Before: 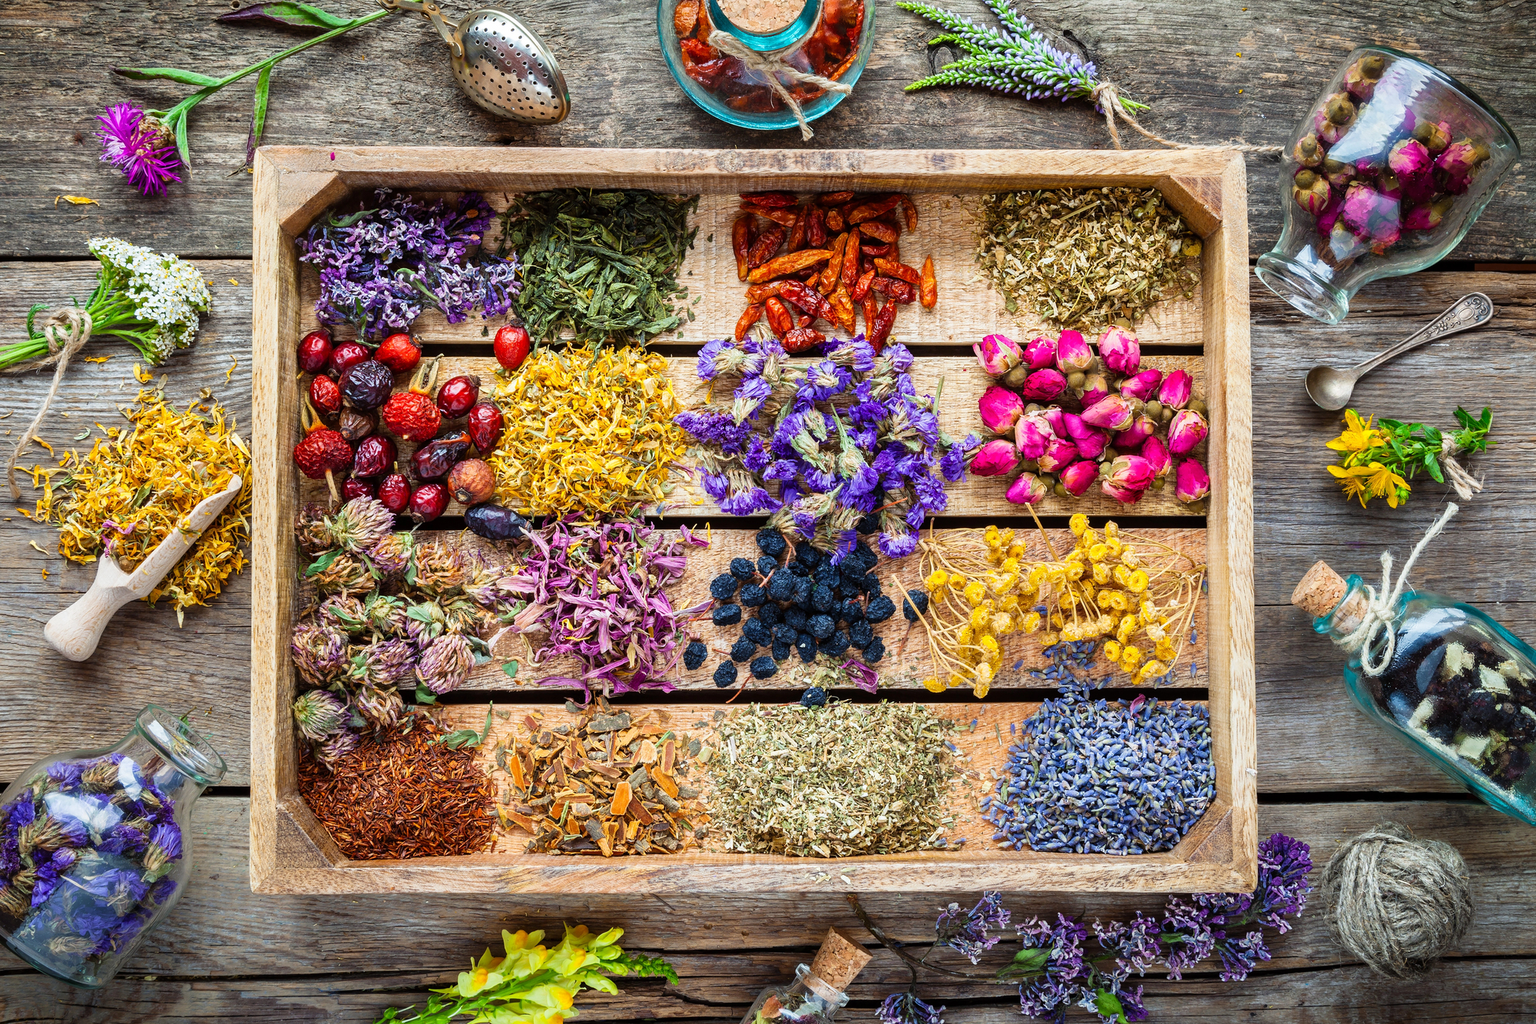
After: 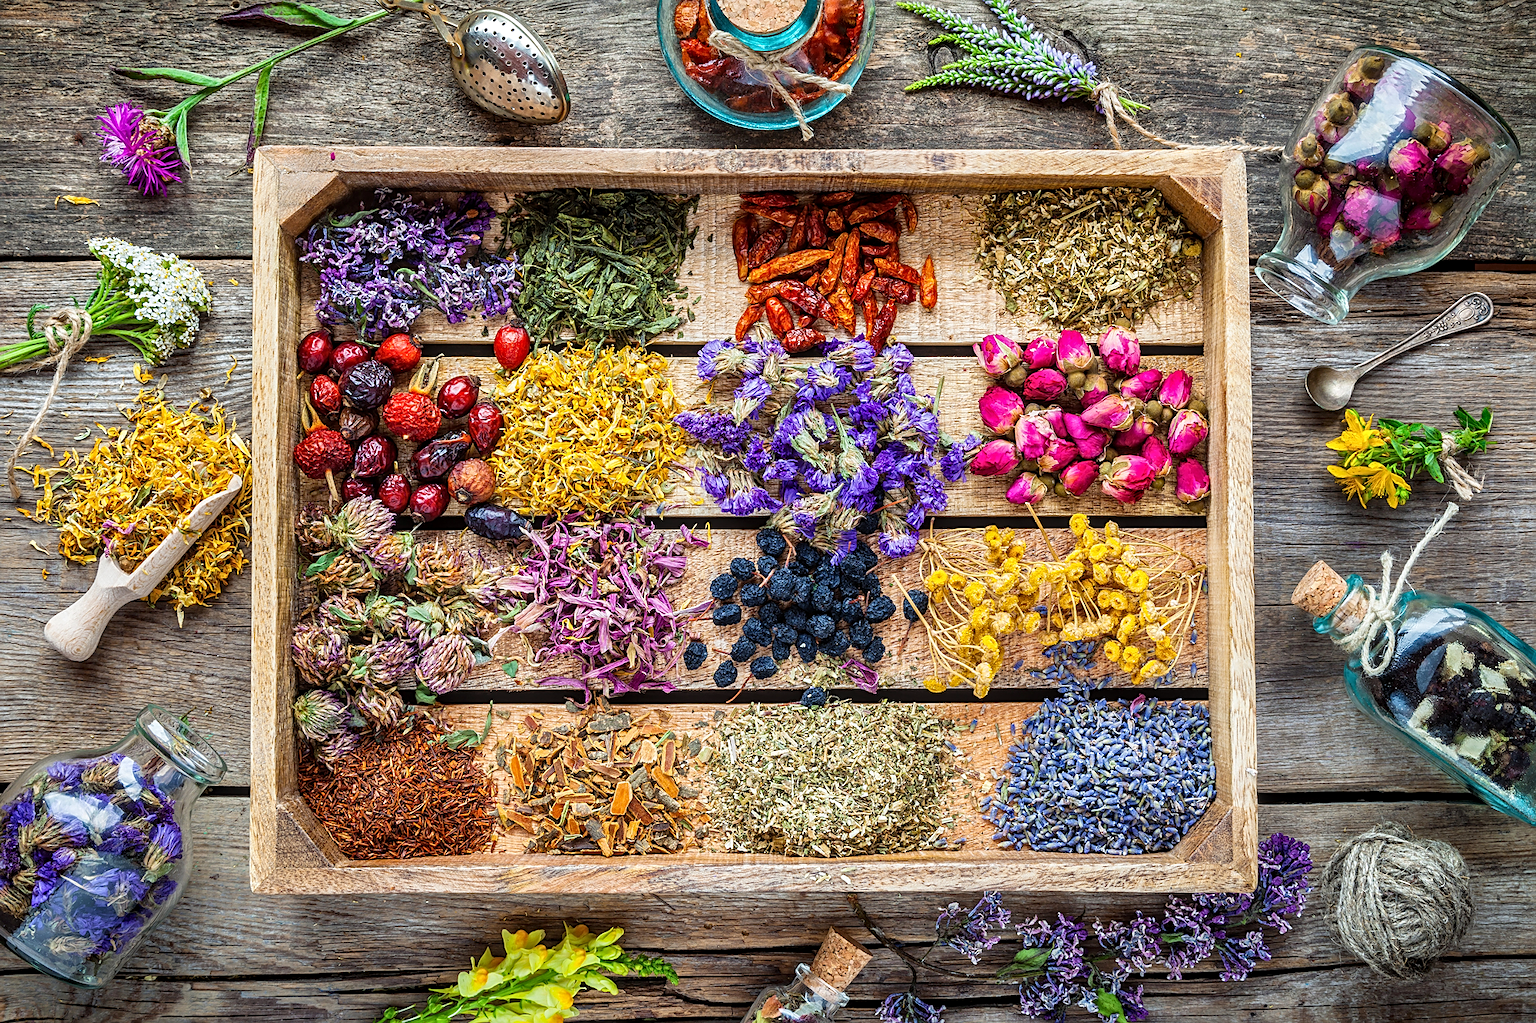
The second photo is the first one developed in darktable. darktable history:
sharpen: on, module defaults
shadows and highlights: low approximation 0.01, soften with gaussian
local contrast: on, module defaults
